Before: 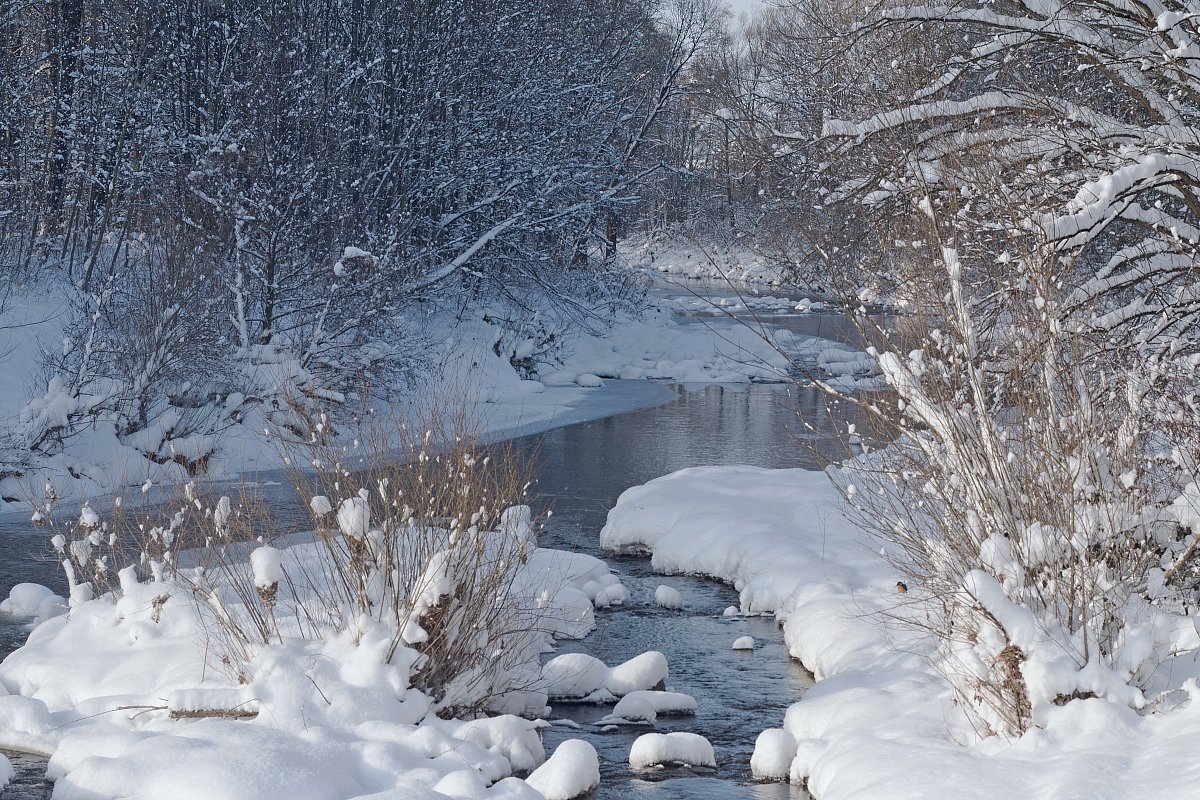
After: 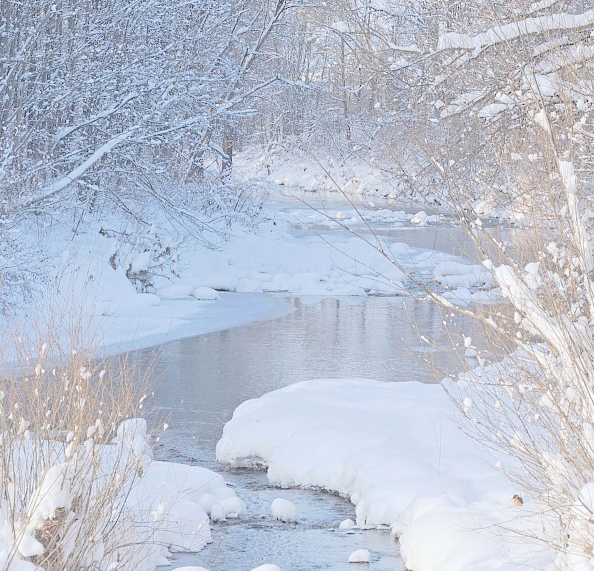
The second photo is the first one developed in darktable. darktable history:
contrast brightness saturation: brightness 1
crop: left 32.075%, top 10.976%, right 18.355%, bottom 17.596%
